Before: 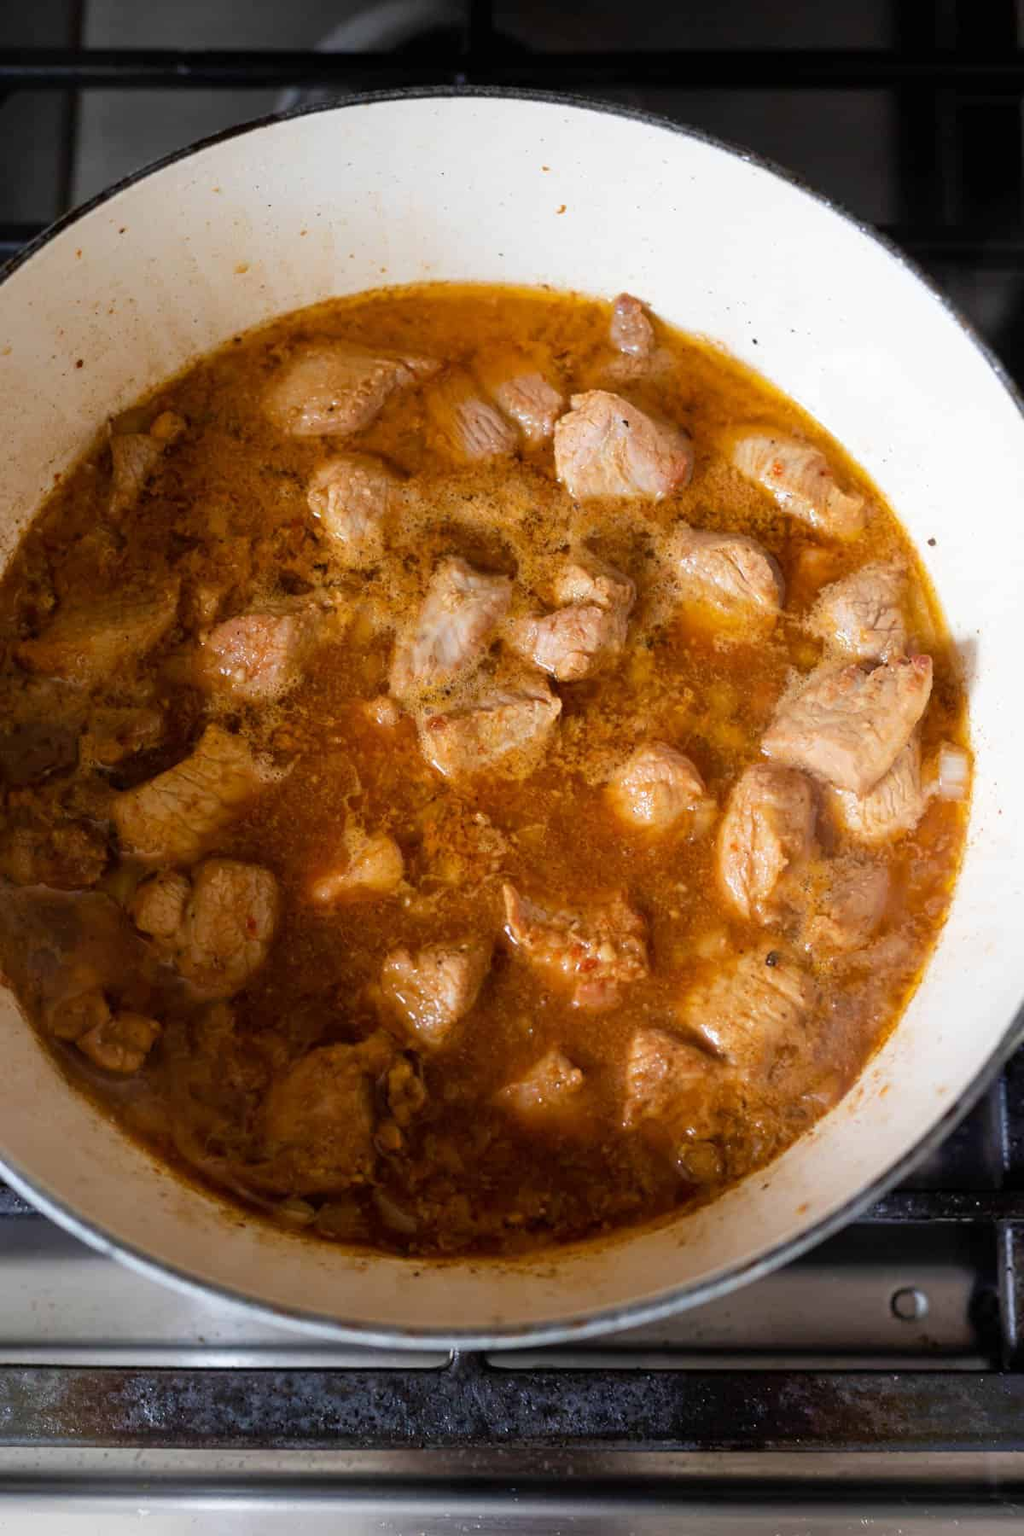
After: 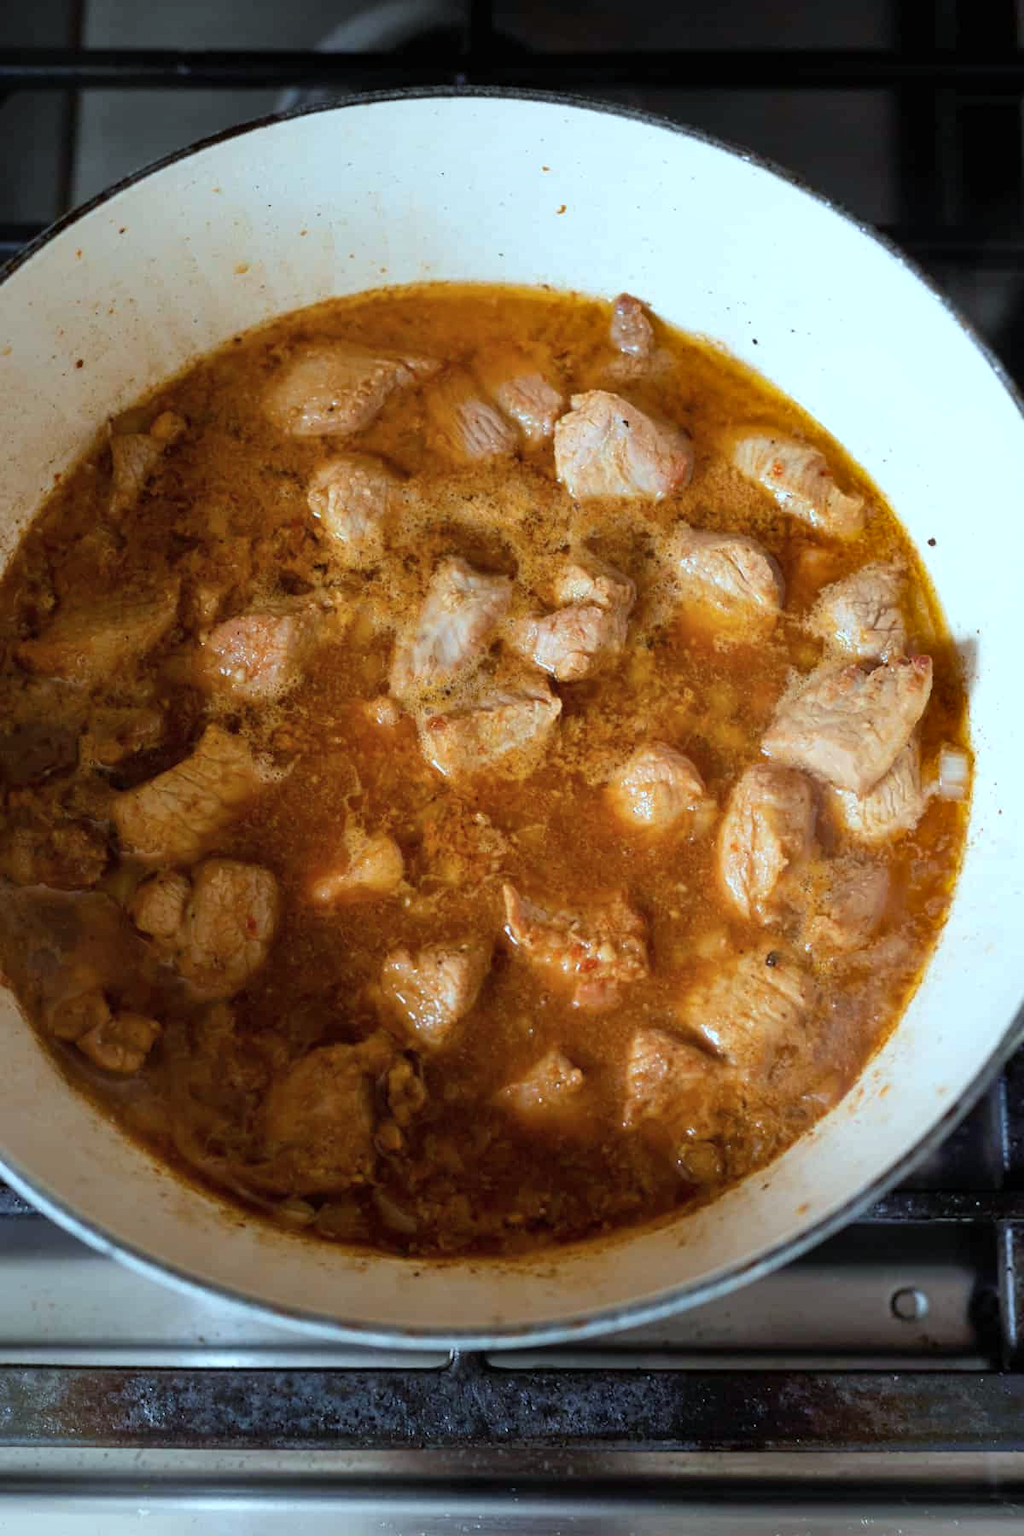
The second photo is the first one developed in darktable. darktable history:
shadows and highlights: shadows 13.13, white point adjustment 1.23, soften with gaussian
color correction: highlights a* -10.23, highlights b* -10.22
